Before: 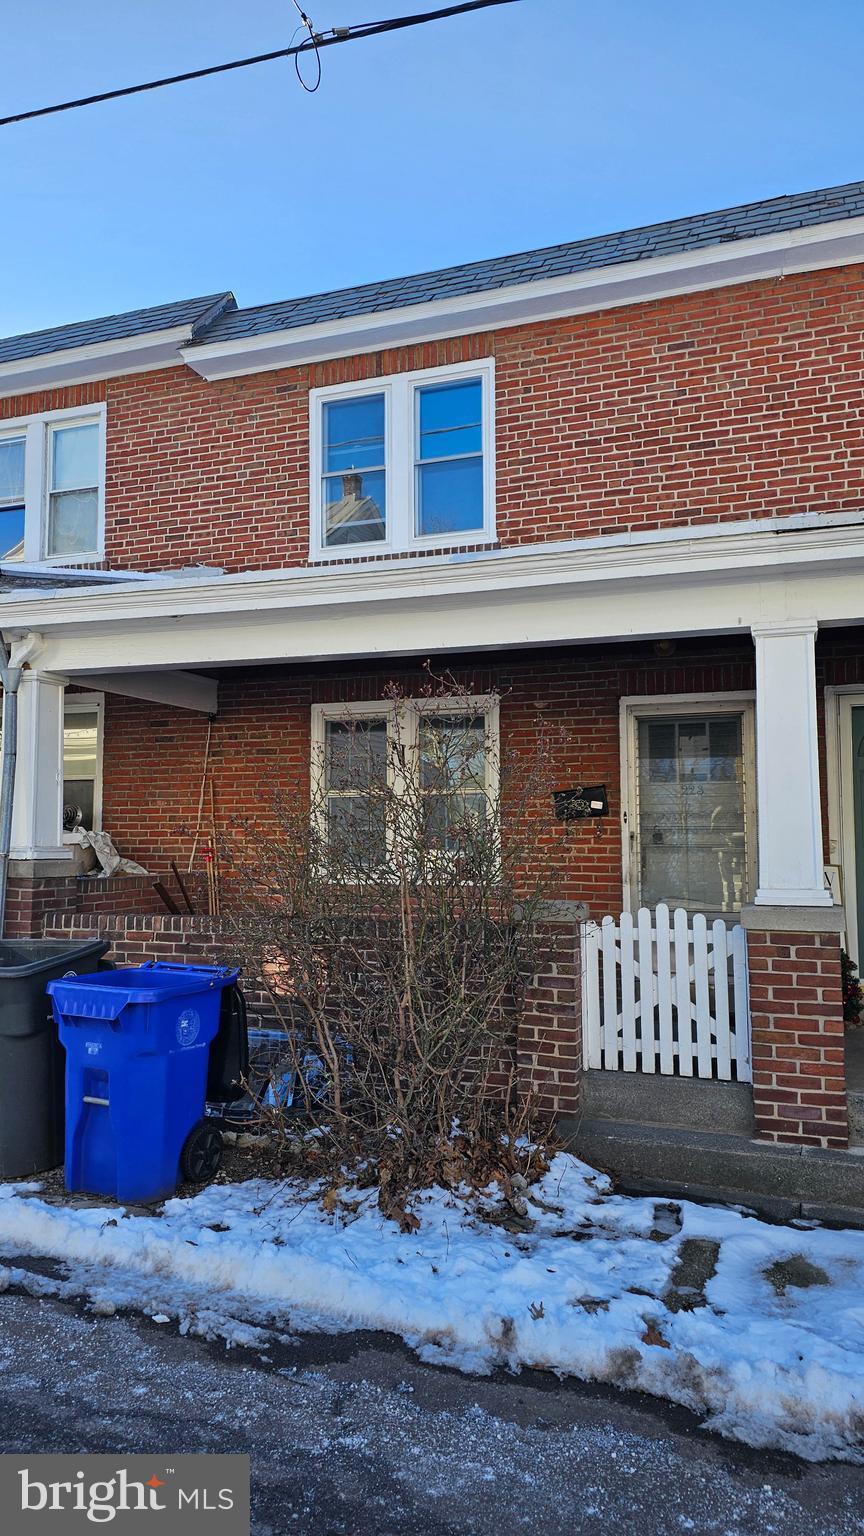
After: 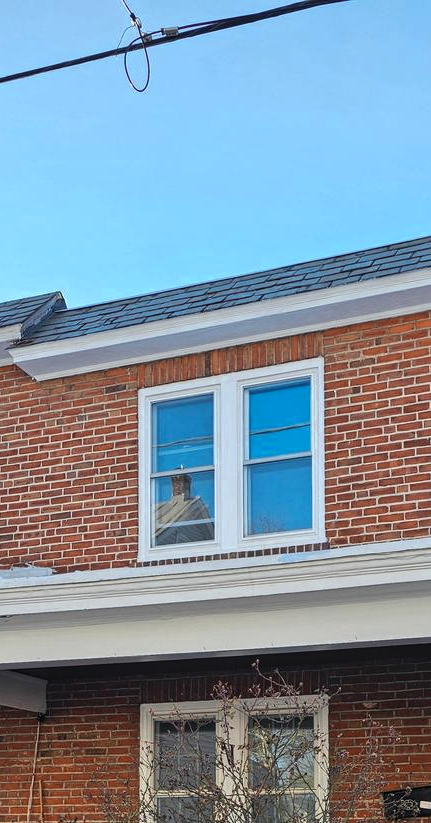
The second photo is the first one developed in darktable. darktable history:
color zones: curves: ch0 [(0.018, 0.548) (0.197, 0.654) (0.425, 0.447) (0.605, 0.658) (0.732, 0.579)]; ch1 [(0.105, 0.531) (0.224, 0.531) (0.386, 0.39) (0.618, 0.456) (0.732, 0.456) (0.956, 0.421)]; ch2 [(0.039, 0.583) (0.215, 0.465) (0.399, 0.544) (0.465, 0.548) (0.614, 0.447) (0.724, 0.43) (0.882, 0.623) (0.956, 0.632)]
crop: left 19.807%, right 30.267%, bottom 46.358%
local contrast: detail 110%
